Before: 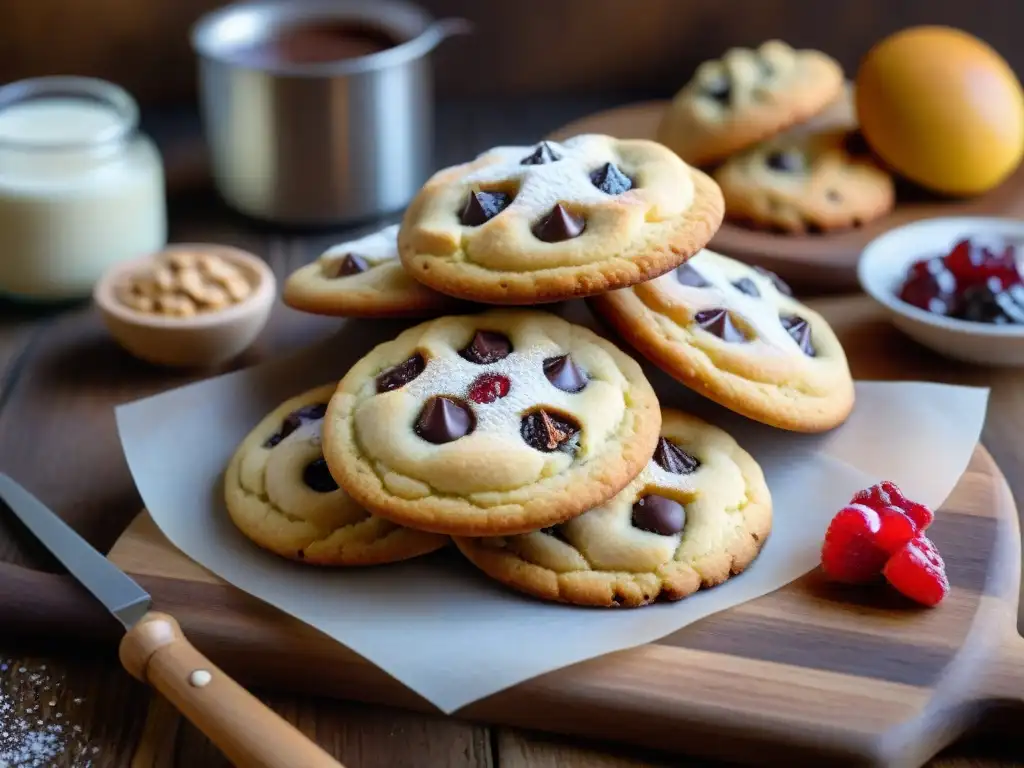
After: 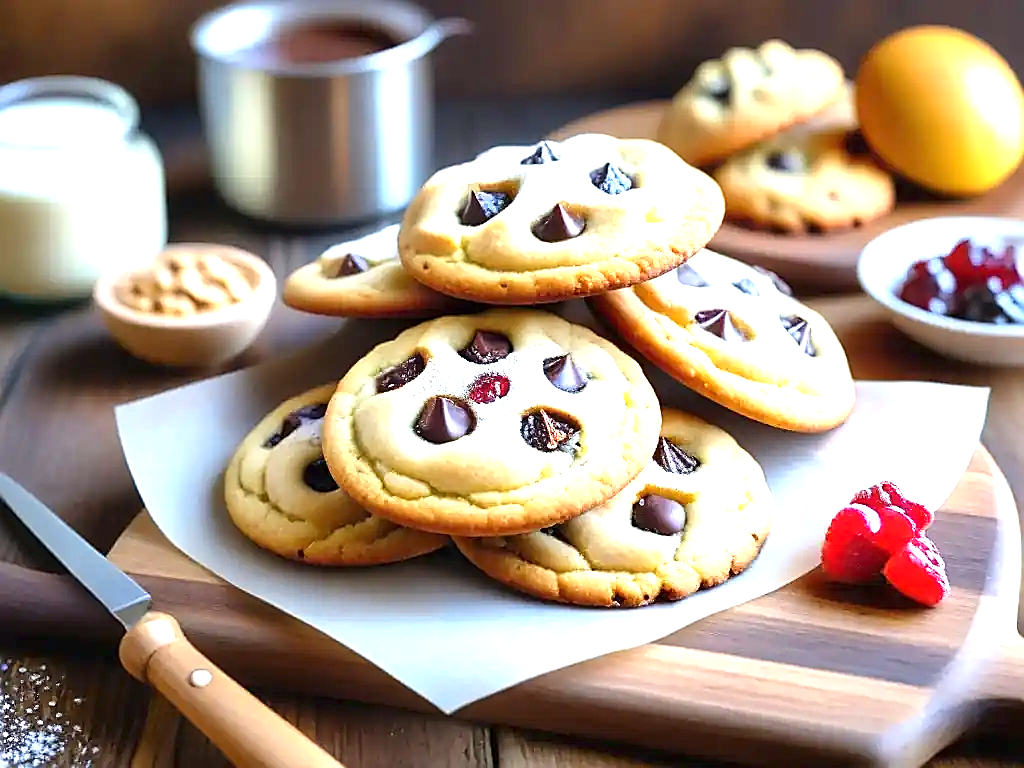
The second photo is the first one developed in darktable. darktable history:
sharpen: radius 1.381, amount 1.261, threshold 0.733
exposure: black level correction 0, exposure 1.39 EV, compensate exposure bias true, compensate highlight preservation false
